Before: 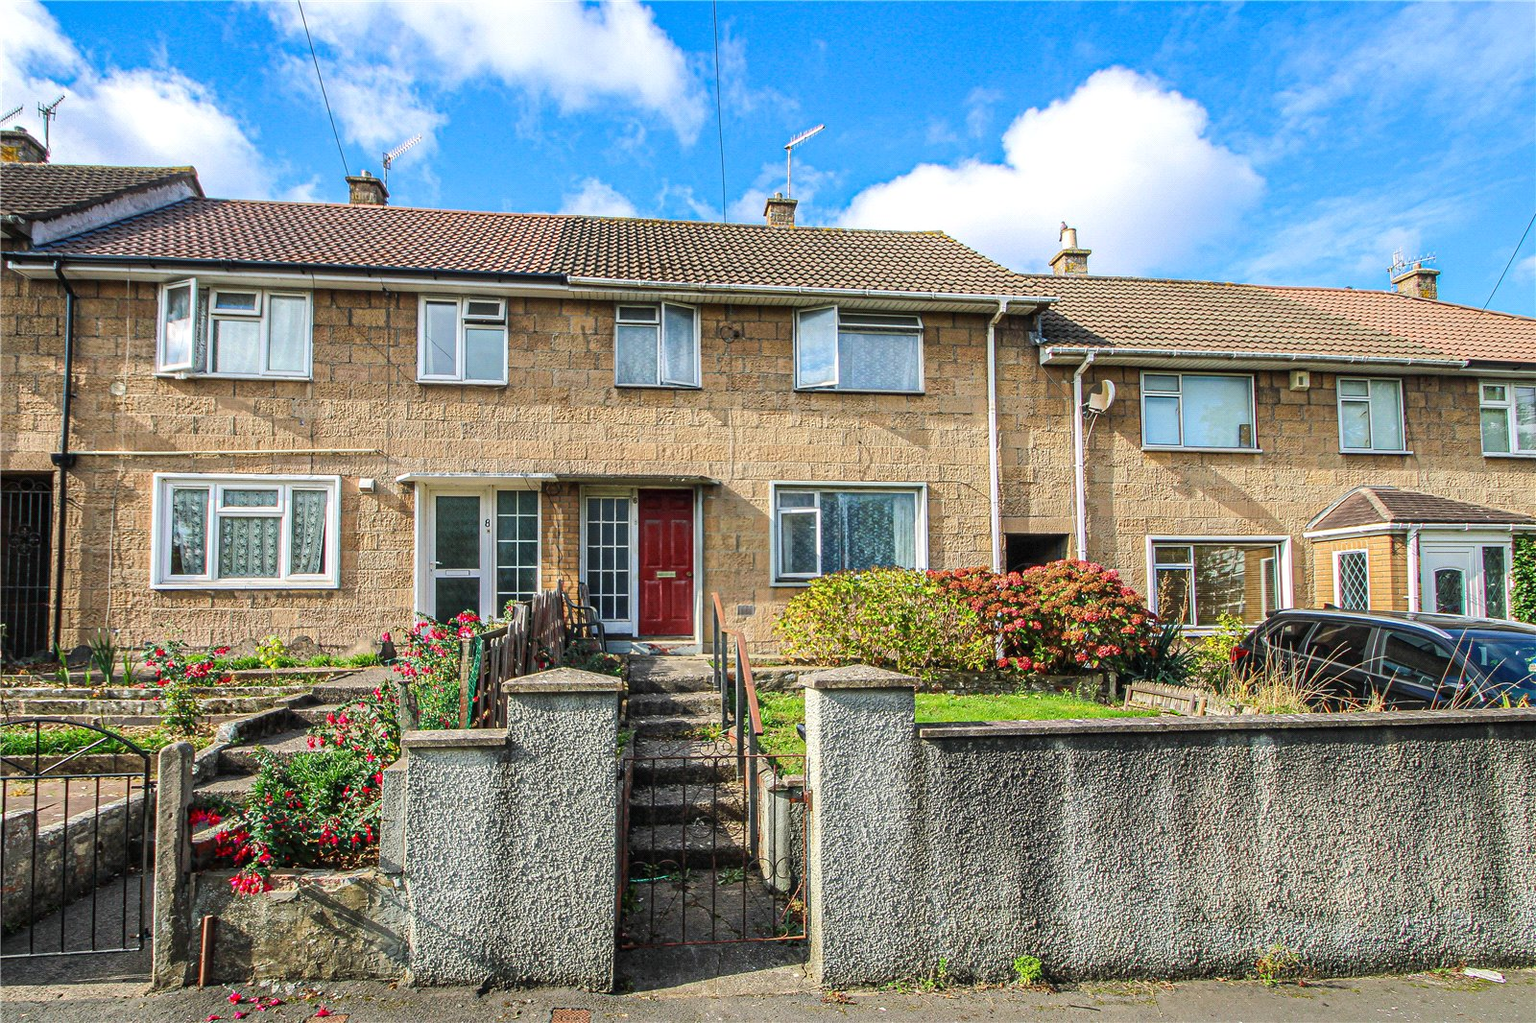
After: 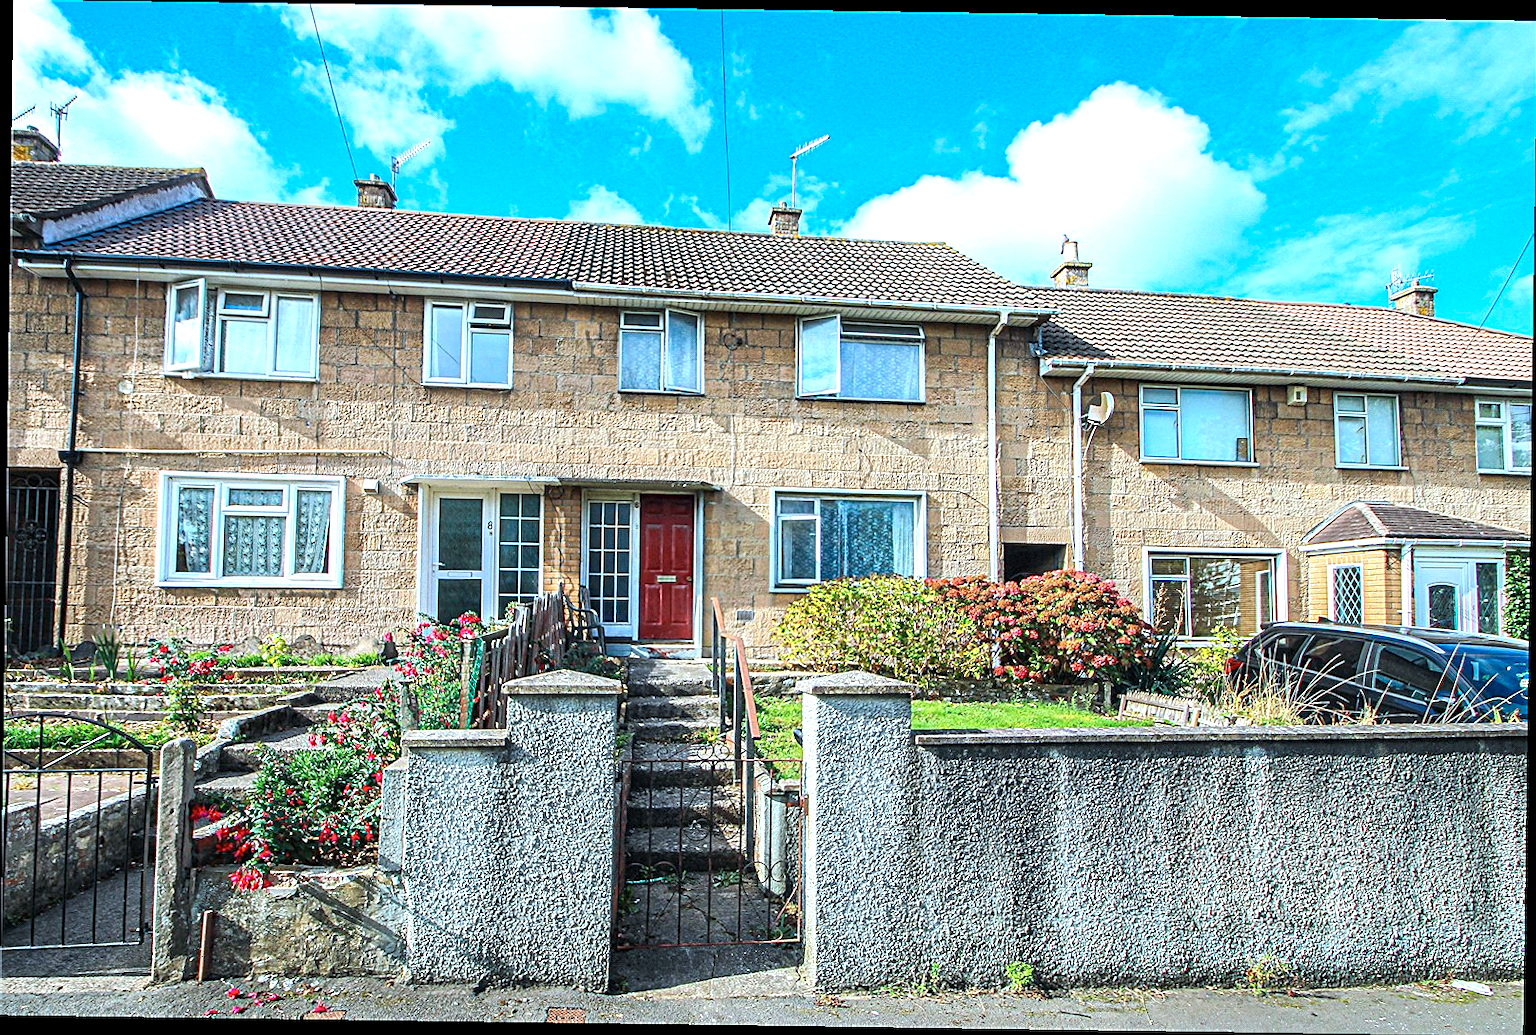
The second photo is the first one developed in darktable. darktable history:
rotate and perspective: rotation 0.8°, automatic cropping off
exposure: exposure 0.496 EV, compensate highlight preservation false
color calibration: output R [1.063, -0.012, -0.003, 0], output G [0, 1.022, 0.021, 0], output B [-0.079, 0.047, 1, 0], illuminant custom, x 0.389, y 0.387, temperature 3838.64 K
sharpen: on, module defaults
